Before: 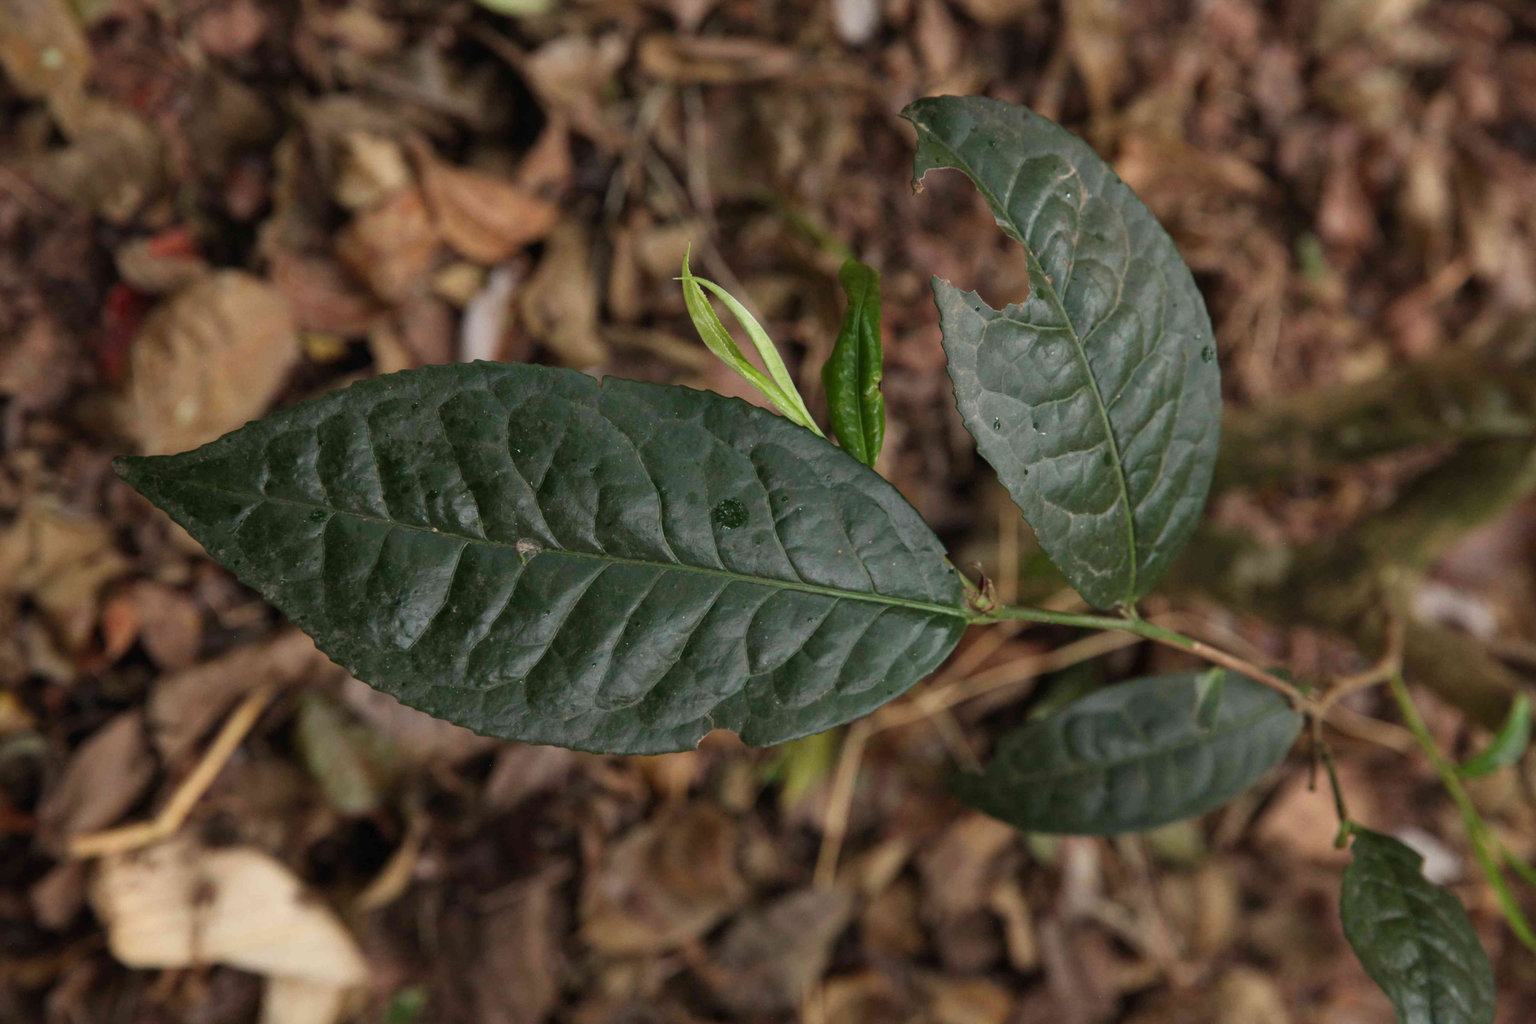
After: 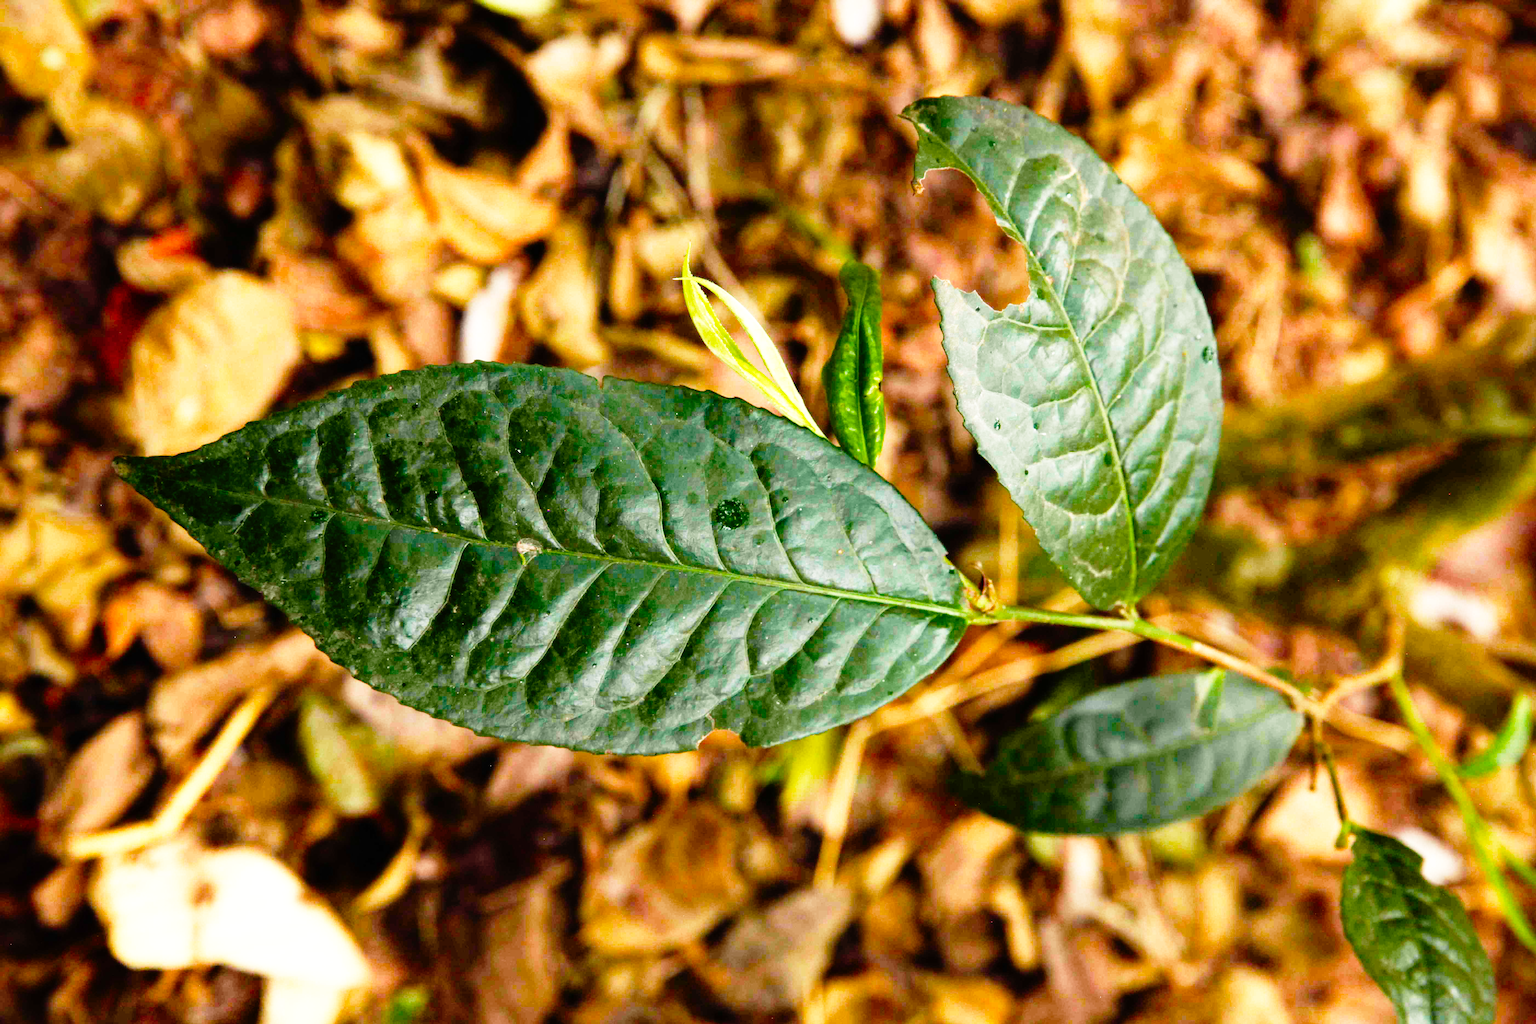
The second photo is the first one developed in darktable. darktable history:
color balance rgb: highlights gain › luminance 6.234%, highlights gain › chroma 2.579%, highlights gain › hue 90.58°, perceptual saturation grading › global saturation 39.651%, perceptual saturation grading › highlights -50.446%, perceptual saturation grading › shadows 30.848%, global vibrance 45.595%
tone equalizer: -8 EV -1.08 EV, -7 EV -1.05 EV, -6 EV -0.86 EV, -5 EV -0.607 EV, -3 EV 0.582 EV, -2 EV 0.895 EV, -1 EV 1 EV, +0 EV 1.06 EV
base curve: curves: ch0 [(0, 0) (0.012, 0.01) (0.073, 0.168) (0.31, 0.711) (0.645, 0.957) (1, 1)], preserve colors none
